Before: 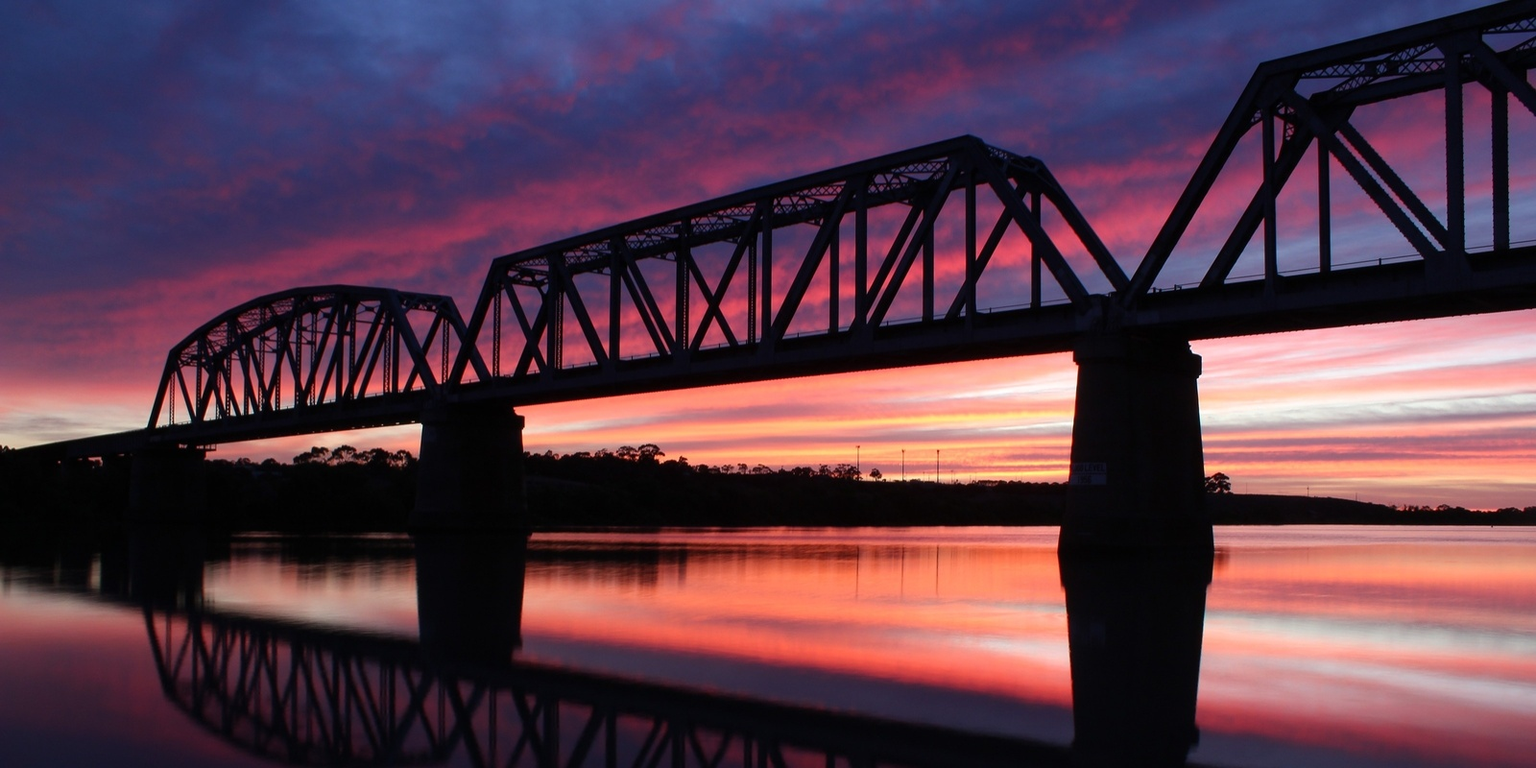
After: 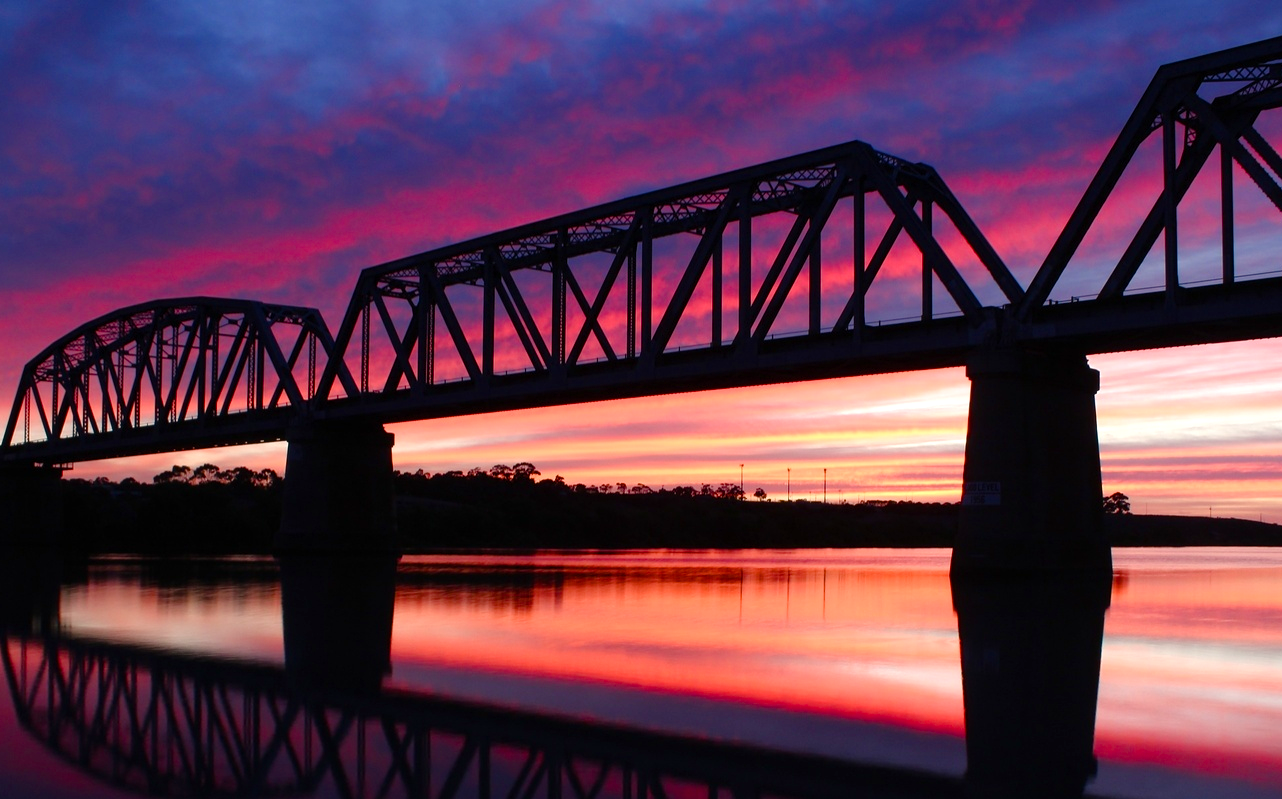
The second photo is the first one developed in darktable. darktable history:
tone equalizer: -8 EV -0.444 EV, -7 EV -0.371 EV, -6 EV -0.312 EV, -5 EV -0.247 EV, -3 EV 0.235 EV, -2 EV 0.311 EV, -1 EV 0.405 EV, +0 EV 0.431 EV
color balance rgb: power › hue 63.07°, highlights gain › chroma 1.596%, highlights gain › hue 56.75°, perceptual saturation grading › global saturation 20%, perceptual saturation grading › highlights -25.296%, perceptual saturation grading › shadows 50.082%, global vibrance -17.334%, contrast -6.172%
crop and rotate: left 9.518%, right 10.295%
